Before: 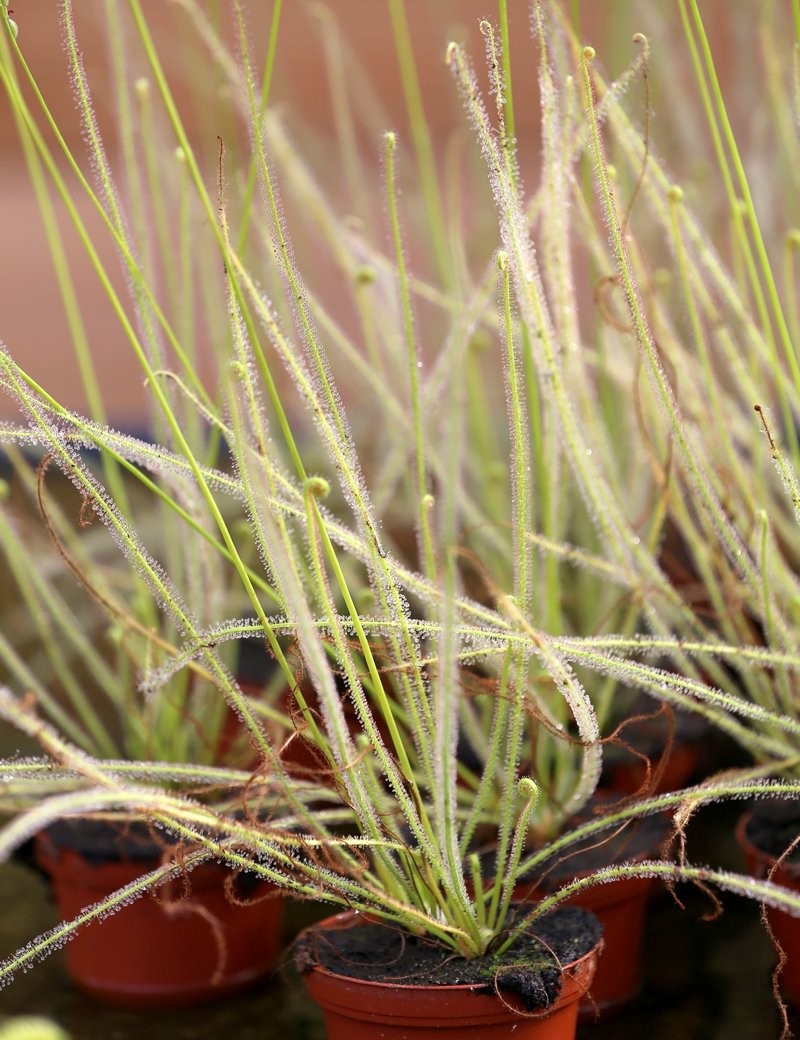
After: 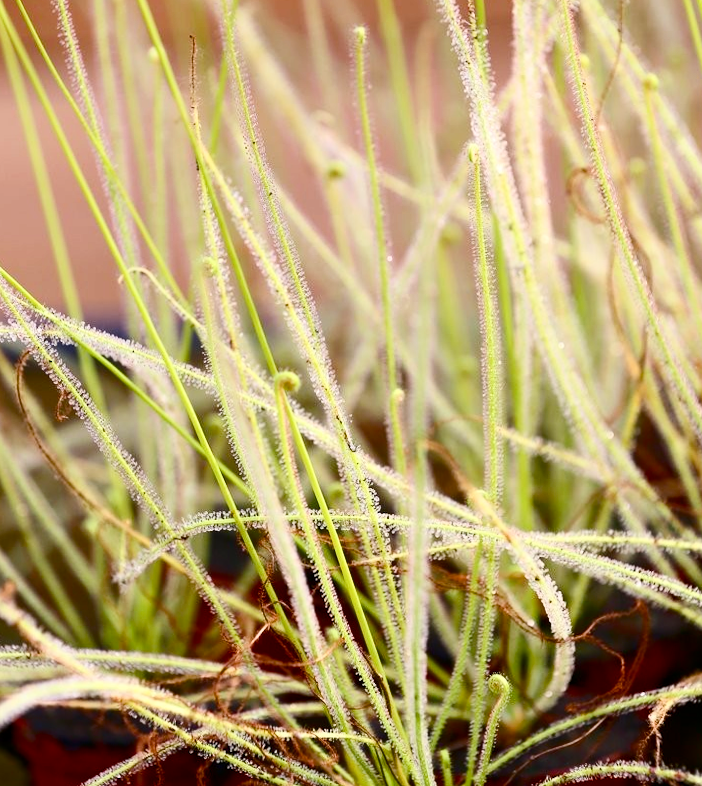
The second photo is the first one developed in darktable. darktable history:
rotate and perspective: lens shift (horizontal) -0.055, automatic cropping off
contrast brightness saturation: contrast 0.28
crop and rotate: left 2.425%, top 11.305%, right 9.6%, bottom 15.08%
color balance rgb: perceptual saturation grading › global saturation 35%, perceptual saturation grading › highlights -30%, perceptual saturation grading › shadows 35%, perceptual brilliance grading › global brilliance 3%, perceptual brilliance grading › highlights -3%, perceptual brilliance grading › shadows 3%
